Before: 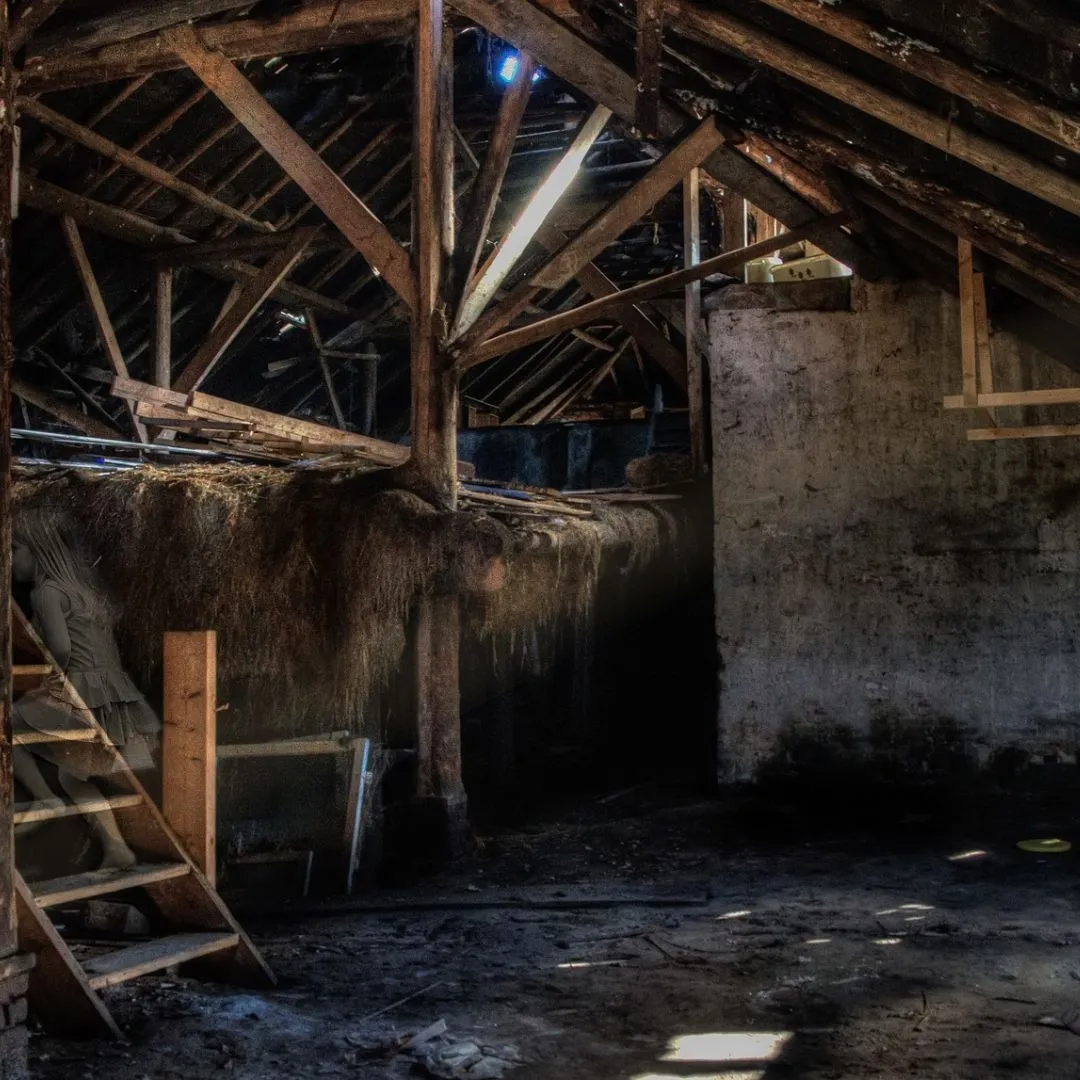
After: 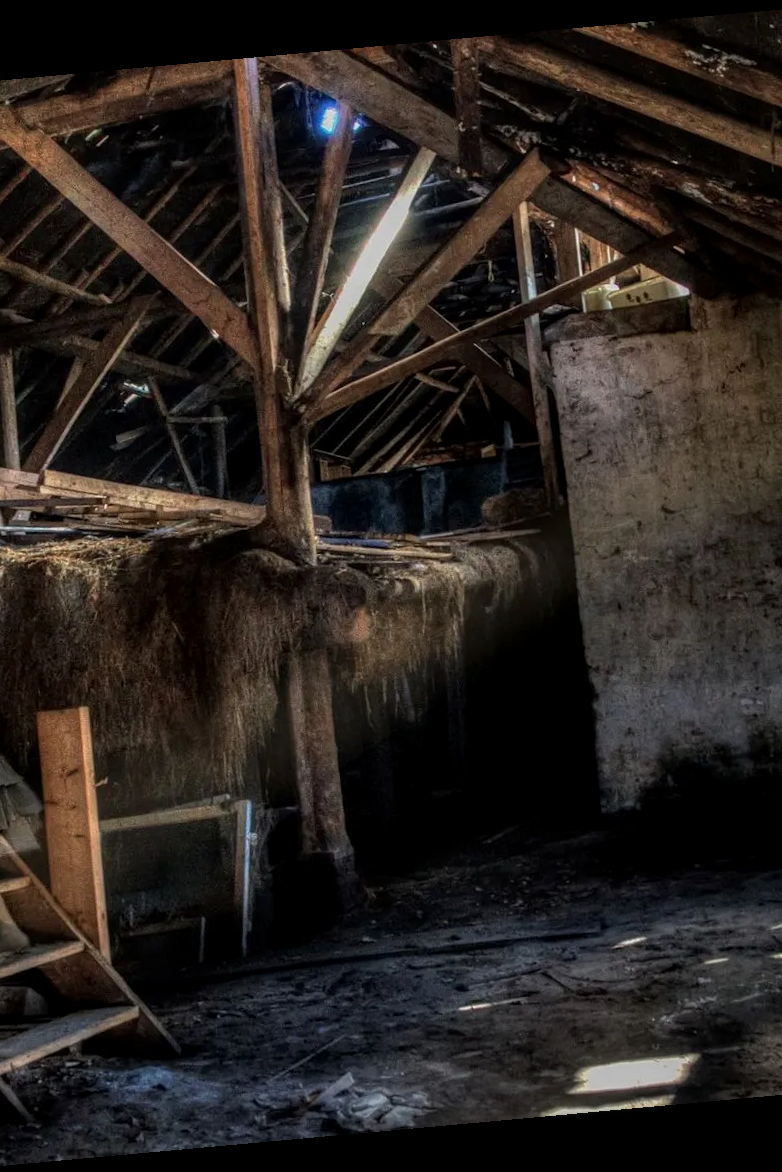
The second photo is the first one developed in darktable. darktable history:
crop and rotate: left 15.754%, right 17.579%
rotate and perspective: rotation -5.2°, automatic cropping off
tone equalizer: on, module defaults
local contrast: on, module defaults
